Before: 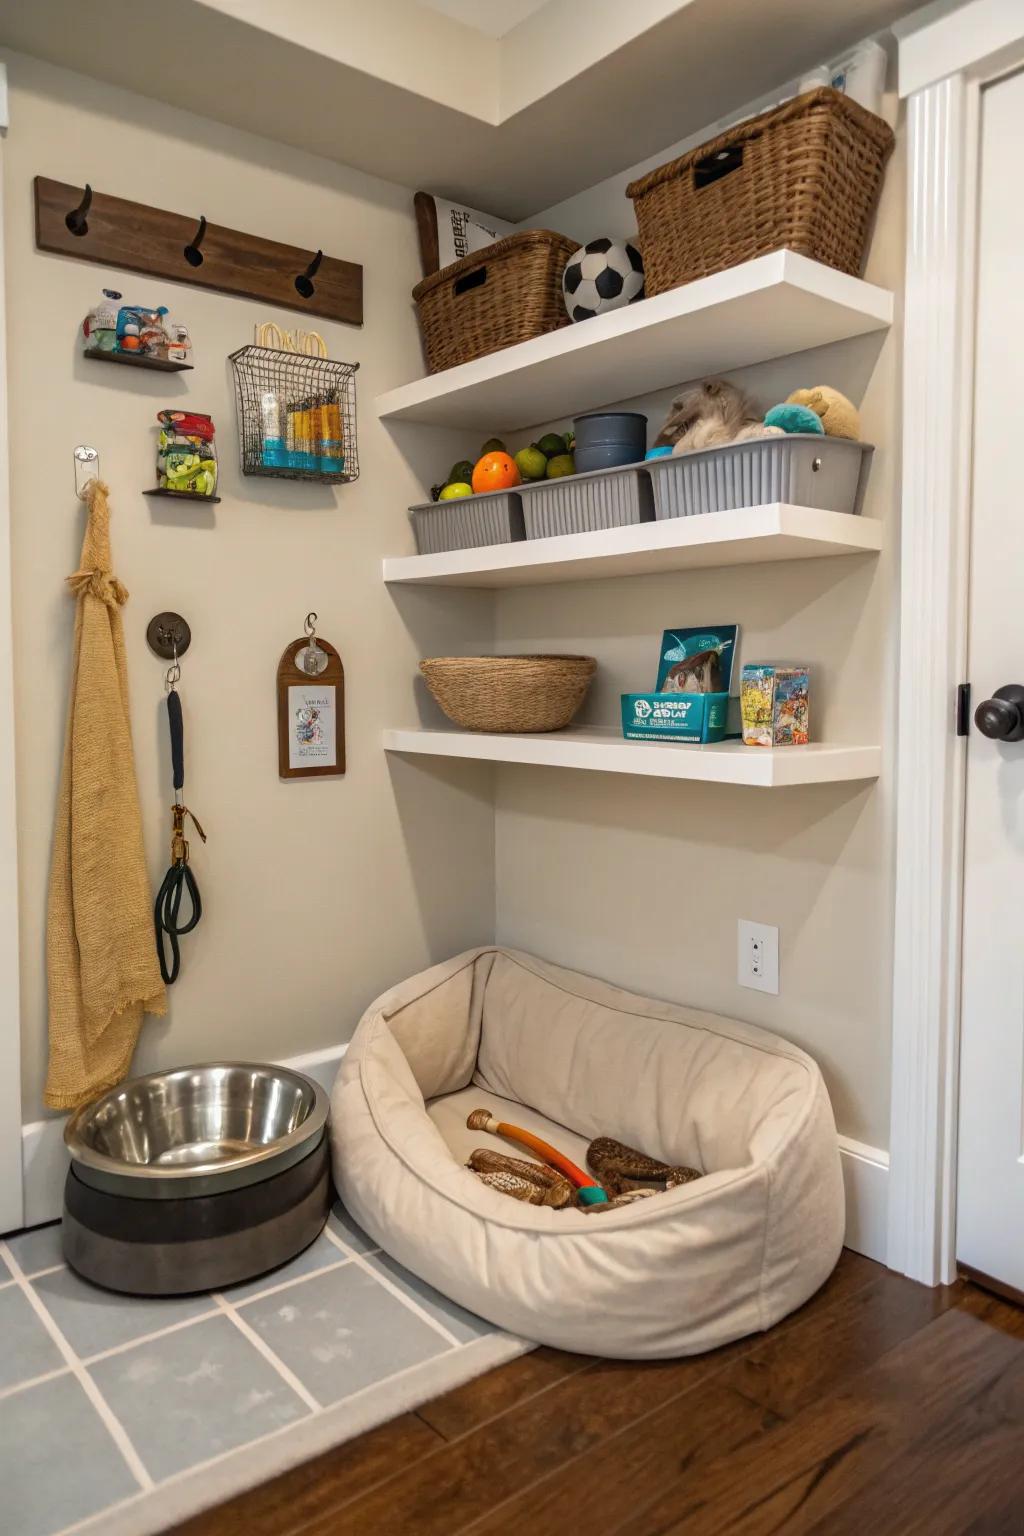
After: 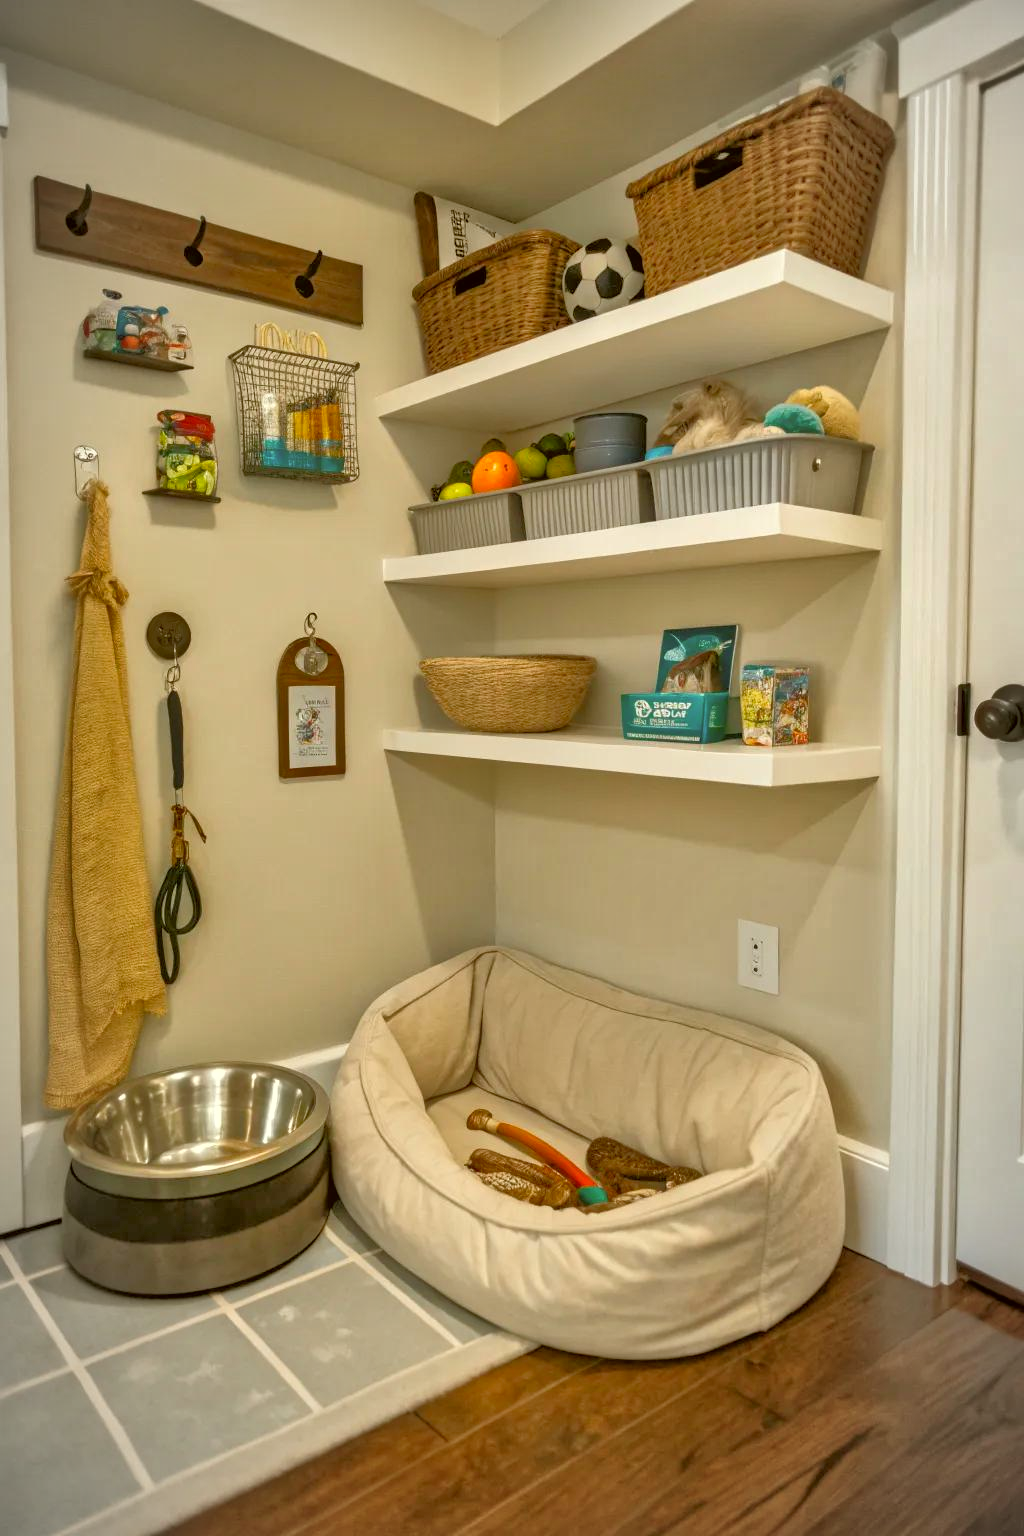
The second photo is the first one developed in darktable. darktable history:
shadows and highlights: shadows 13.65, white point adjustment 1.28, soften with gaussian
color correction: highlights a* -1.66, highlights b* 10.04, shadows a* 0.254, shadows b* 19.5
vignetting: fall-off start 81.05%, fall-off radius 61.29%, brightness -0.331, automatic ratio true, width/height ratio 1.417
tone equalizer: -7 EV 0.16 EV, -6 EV 0.563 EV, -5 EV 1.14 EV, -4 EV 1.32 EV, -3 EV 1.12 EV, -2 EV 0.6 EV, -1 EV 0.159 EV
